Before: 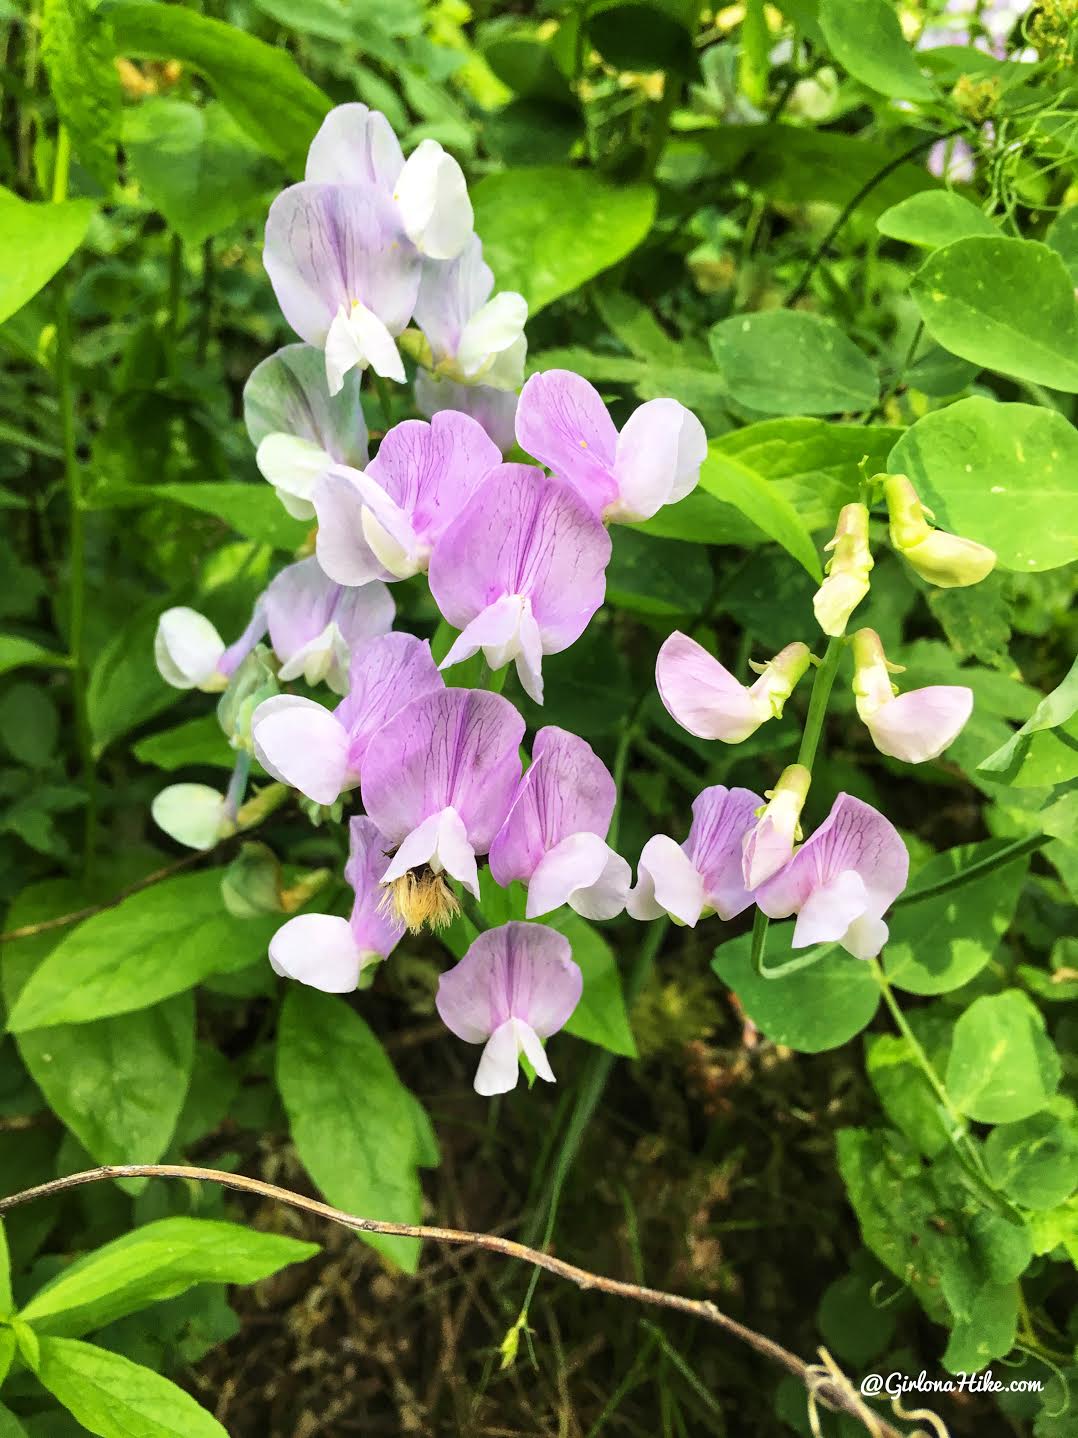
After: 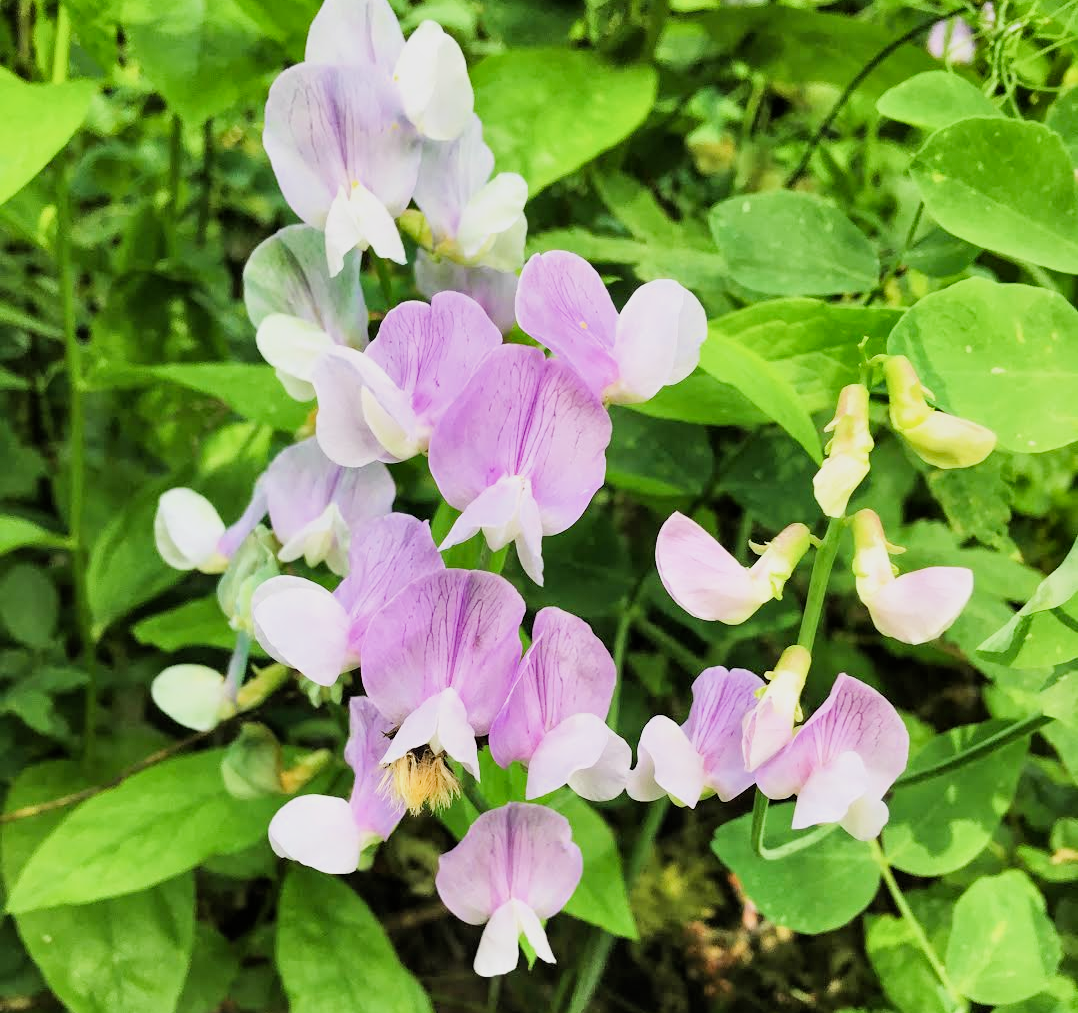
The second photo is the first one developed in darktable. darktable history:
shadows and highlights: low approximation 0.01, soften with gaussian
filmic rgb: black relative exposure -7.65 EV, white relative exposure 4.56 EV, hardness 3.61, contrast 1.052
exposure: black level correction 0, exposure 0.701 EV, compensate exposure bias true, compensate highlight preservation false
crop and rotate: top 8.281%, bottom 21.272%
